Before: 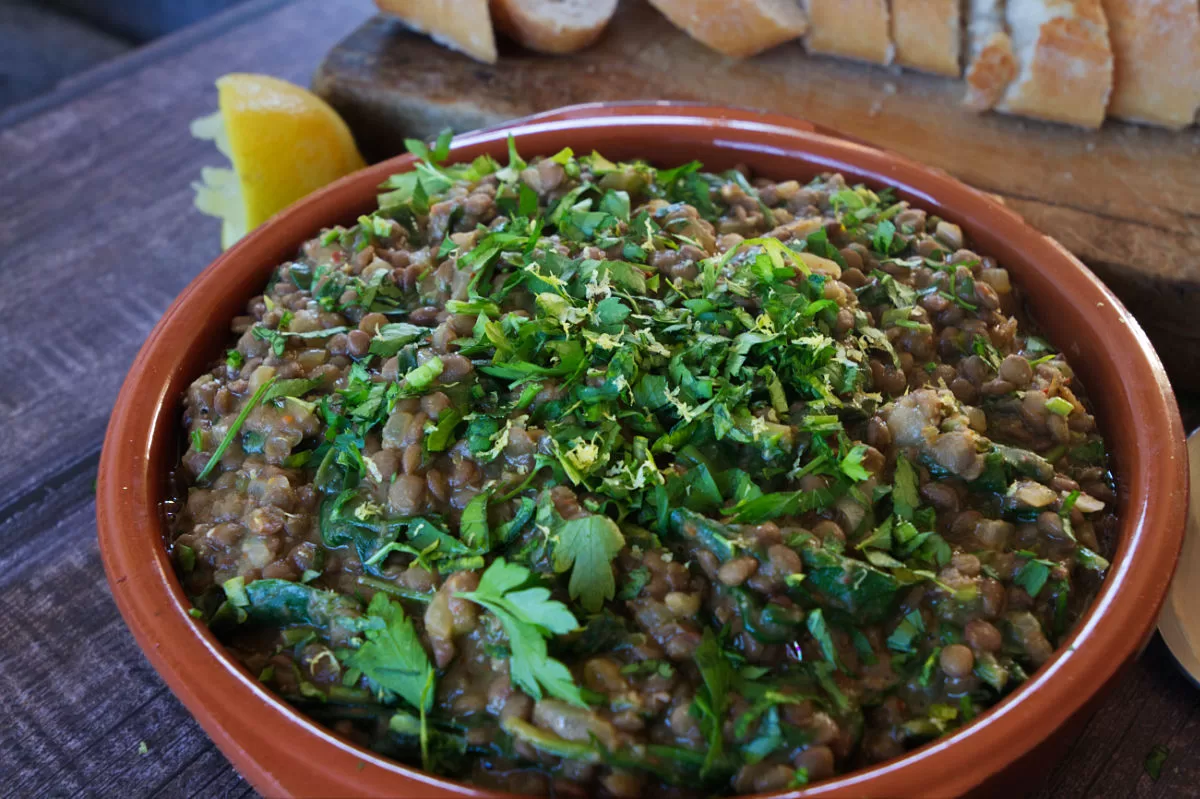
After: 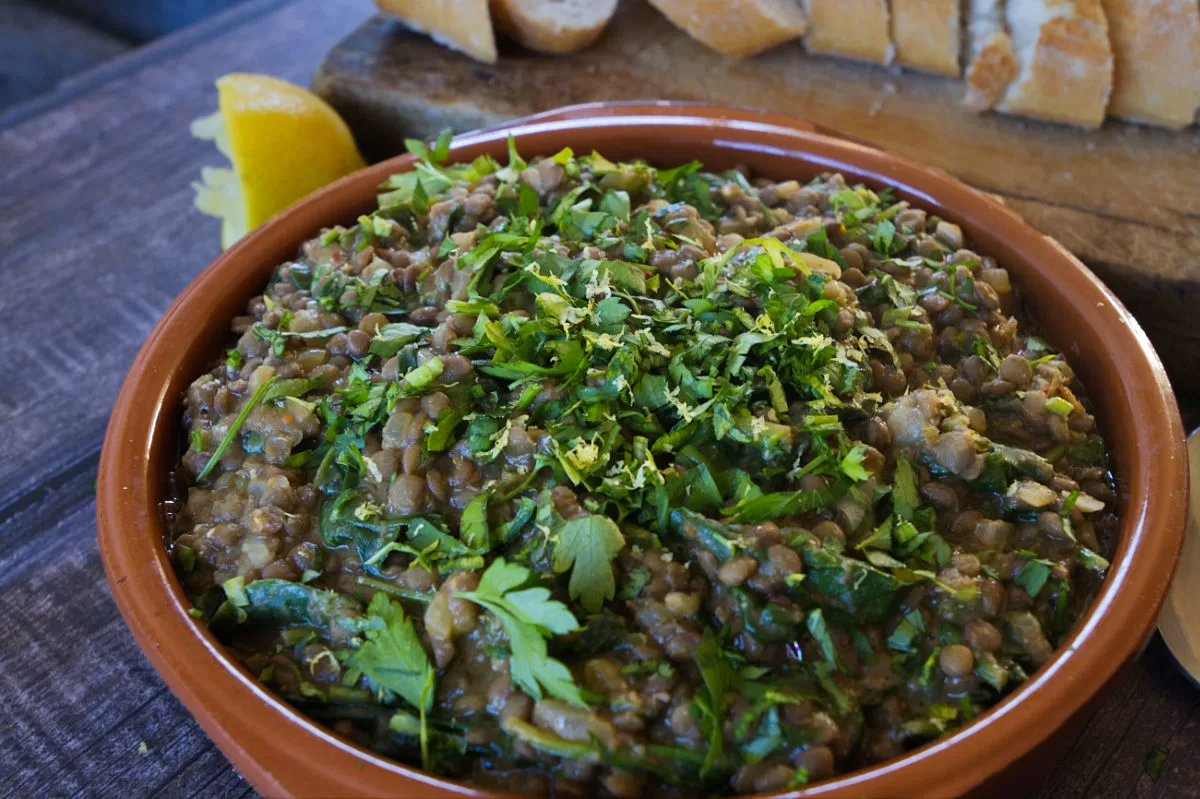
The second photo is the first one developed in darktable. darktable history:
shadows and highlights: shadows 10, white point adjustment 1, highlights -40
color contrast: green-magenta contrast 0.8, blue-yellow contrast 1.1, unbound 0
tone equalizer: on, module defaults
